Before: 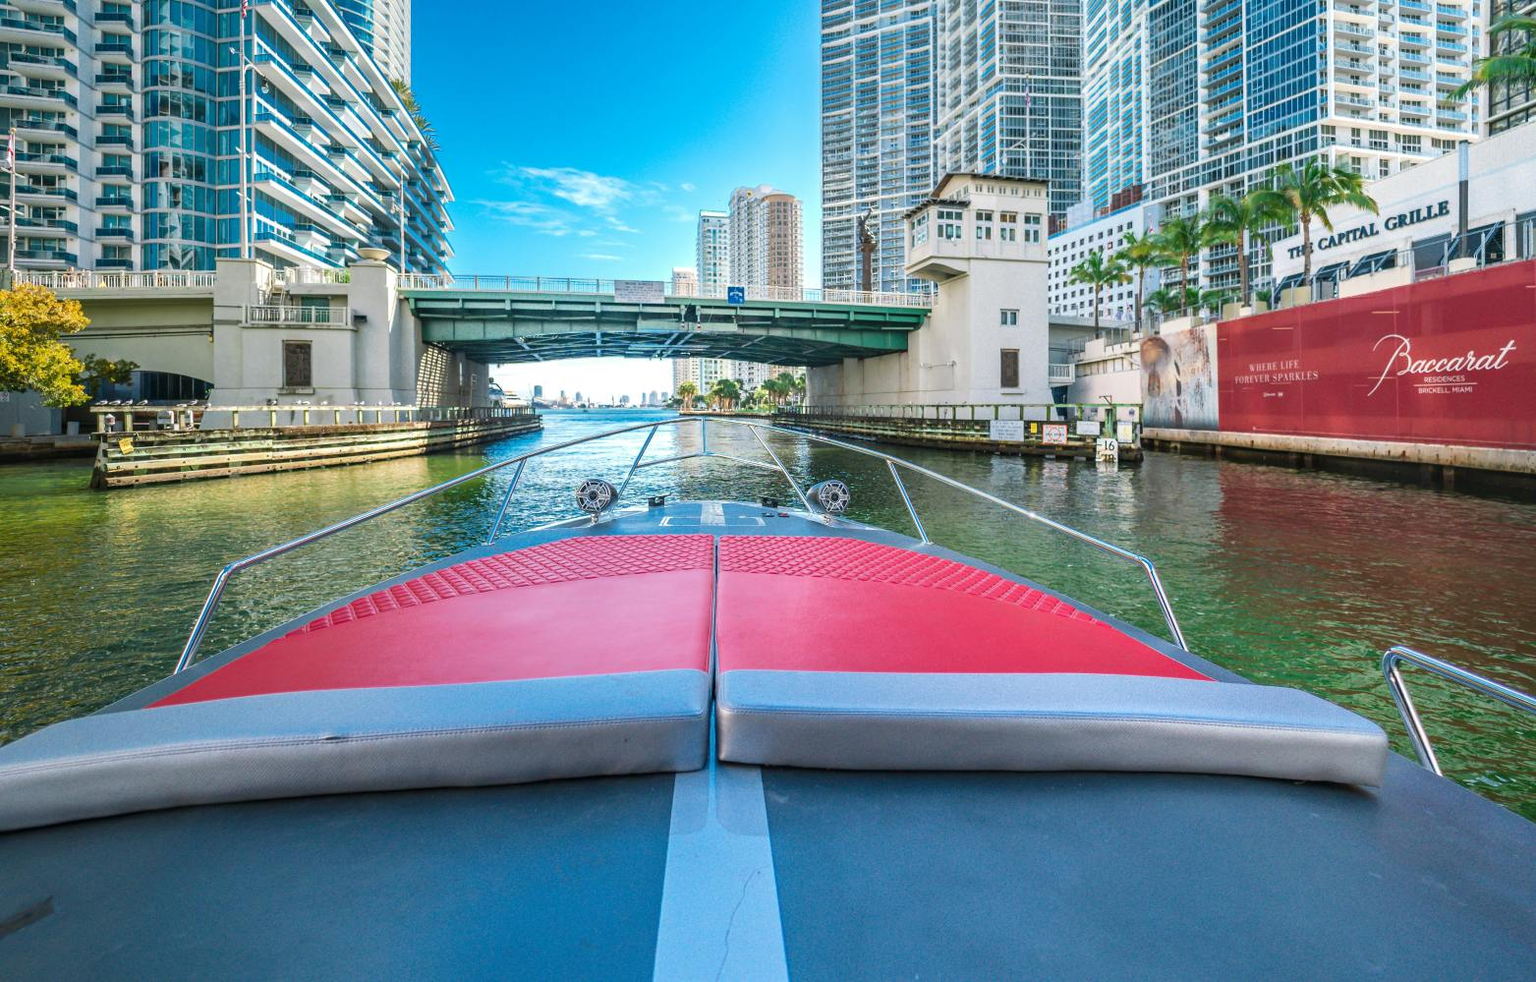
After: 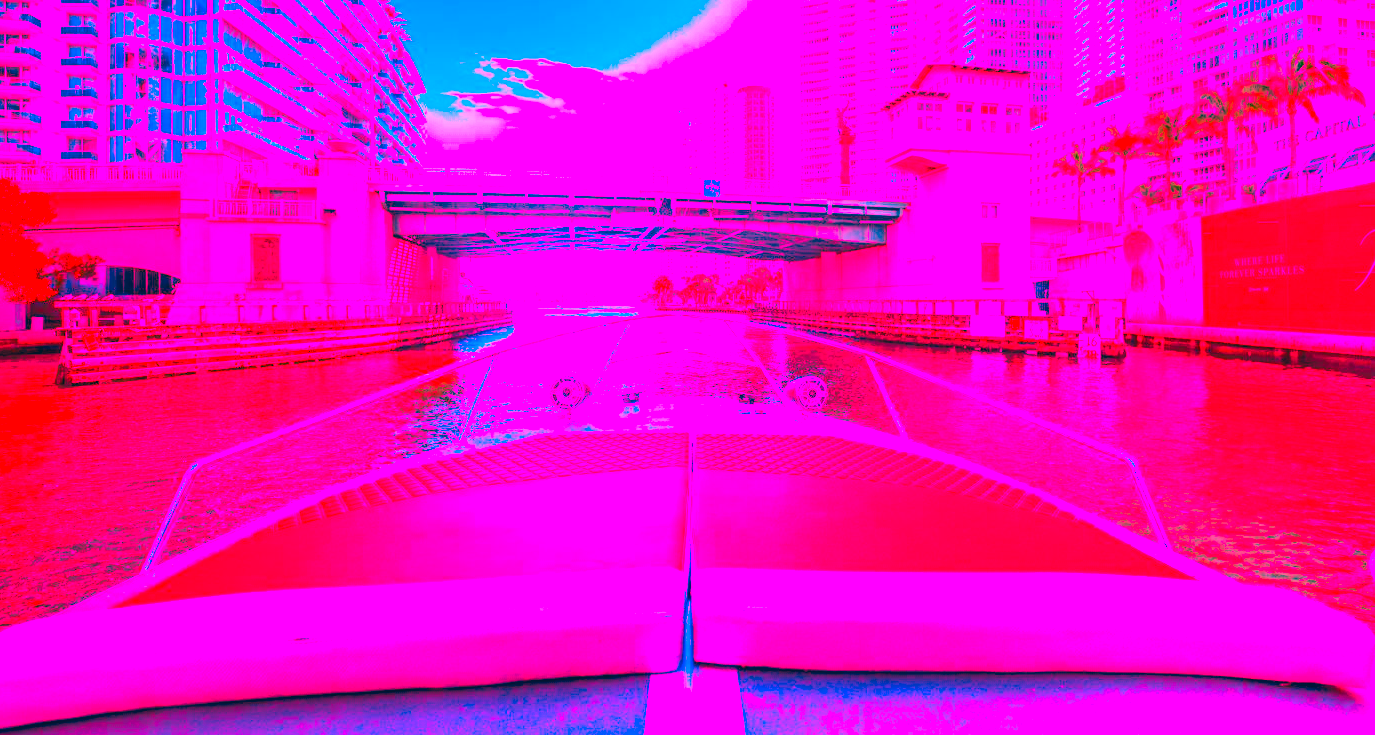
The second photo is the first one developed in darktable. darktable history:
color correction: highlights a* 17.03, highlights b* 0.205, shadows a* -15.38, shadows b* -14.56, saturation 1.5
white balance: red 4.26, blue 1.802
crop and rotate: left 2.425%, top 11.305%, right 9.6%, bottom 15.08%
